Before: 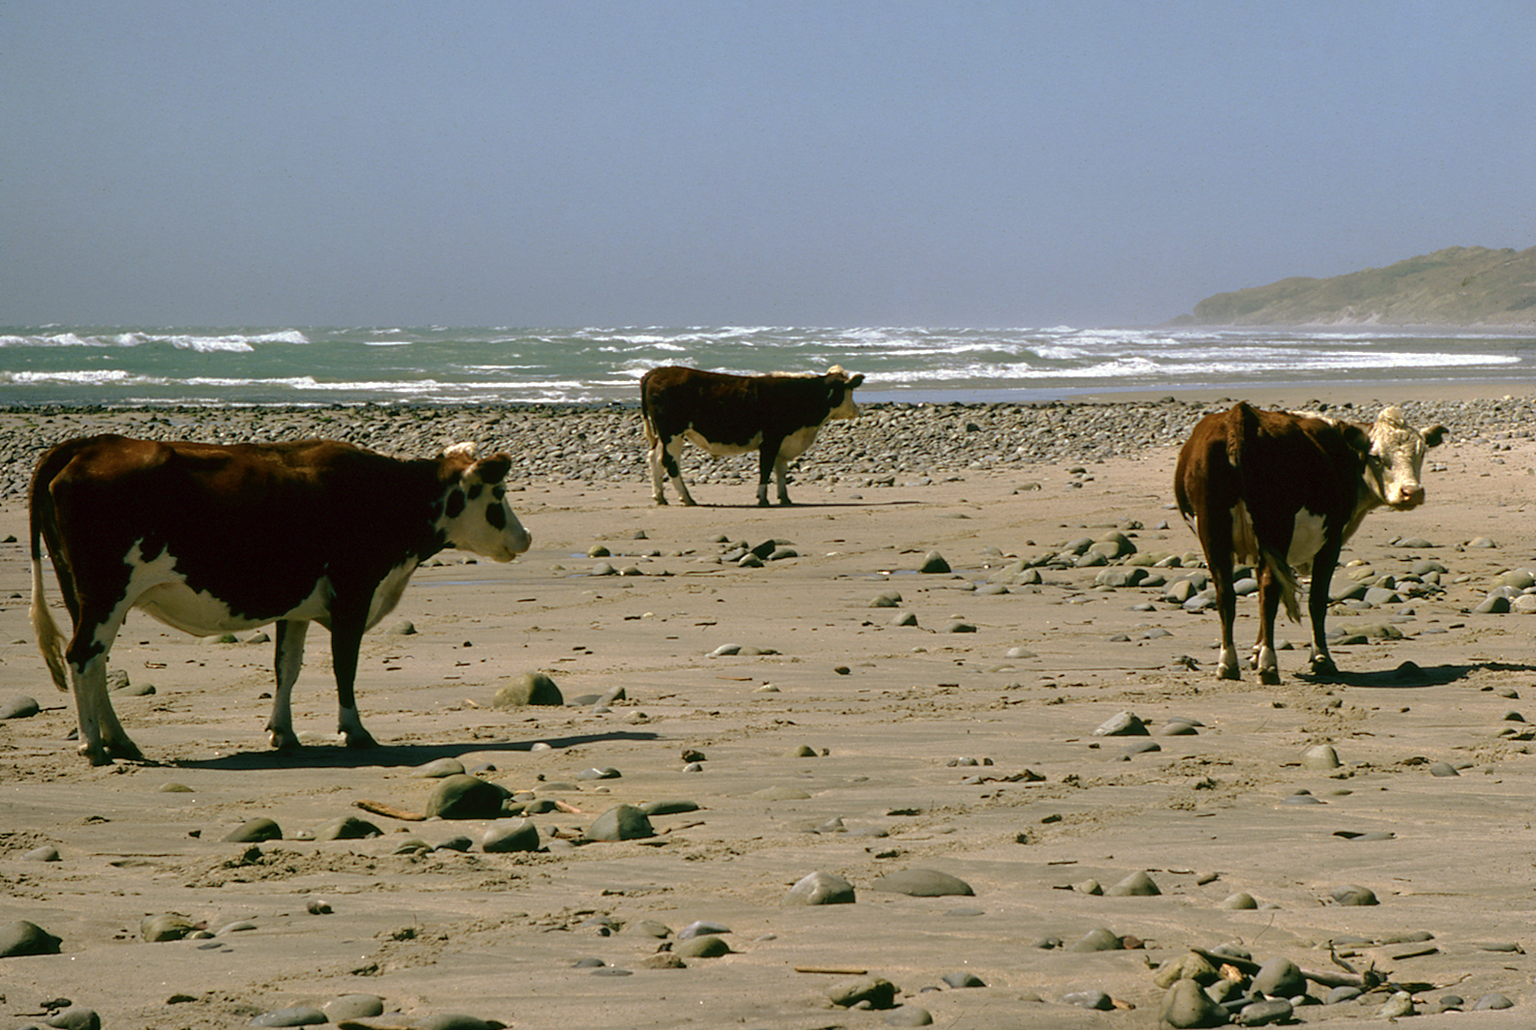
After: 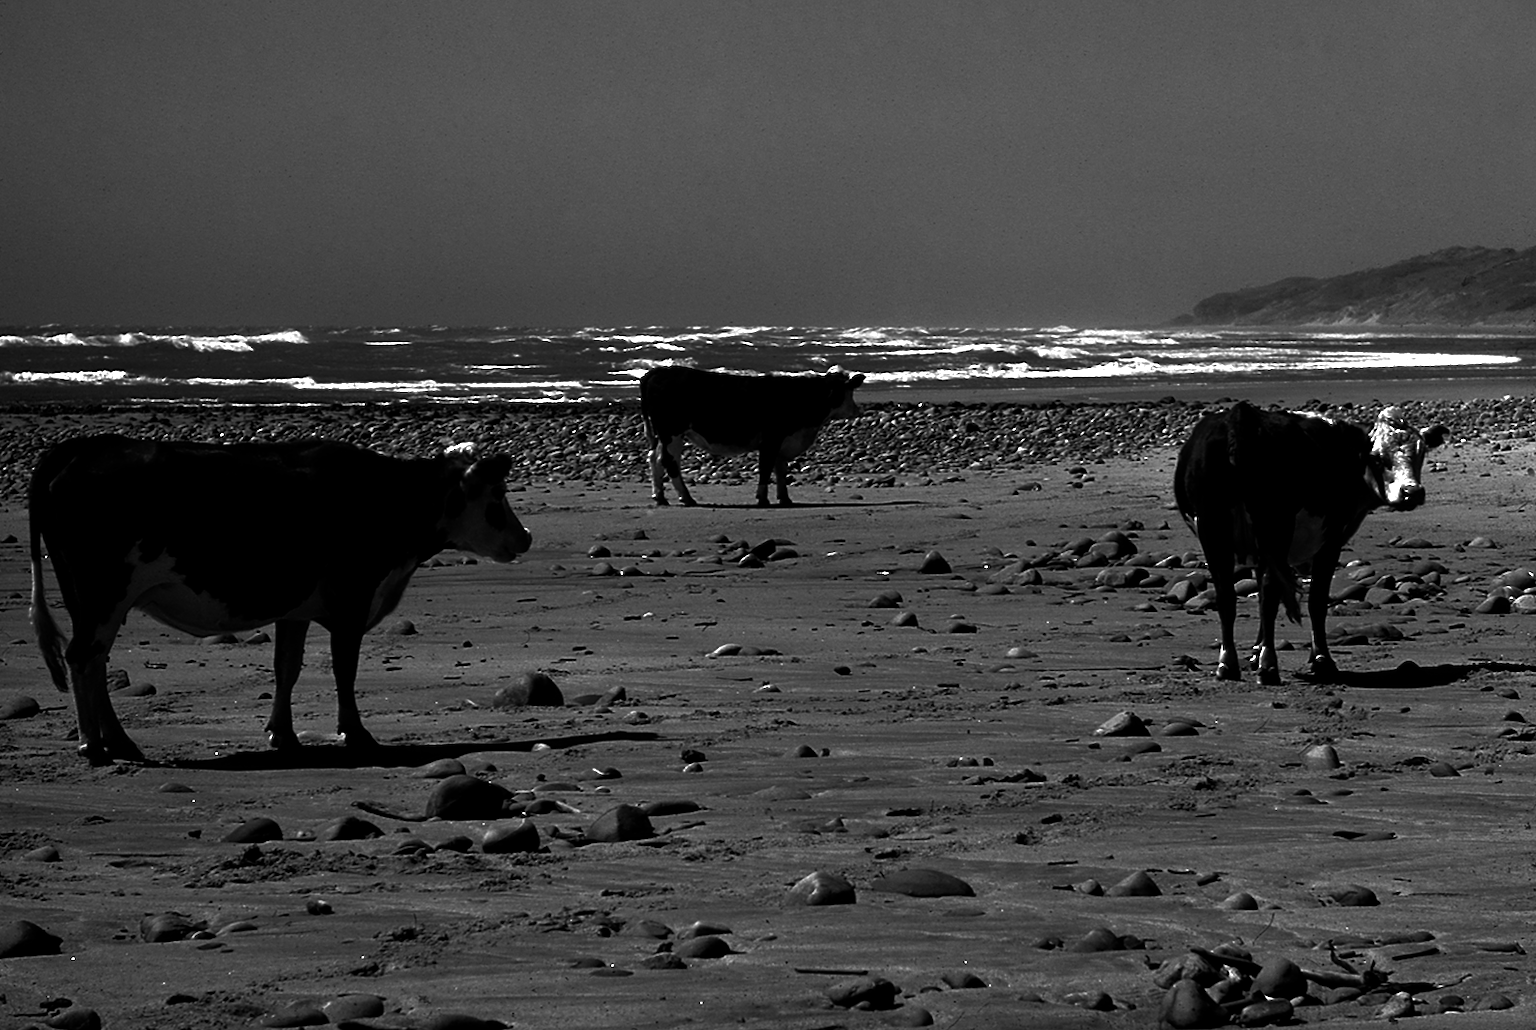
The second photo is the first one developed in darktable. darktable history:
contrast brightness saturation: contrast 0.02, brightness -1, saturation -1
tone equalizer: -8 EV -0.417 EV, -7 EV -0.389 EV, -6 EV -0.333 EV, -5 EV -0.222 EV, -3 EV 0.222 EV, -2 EV 0.333 EV, -1 EV 0.389 EV, +0 EV 0.417 EV, edges refinement/feathering 500, mask exposure compensation -1.57 EV, preserve details no
